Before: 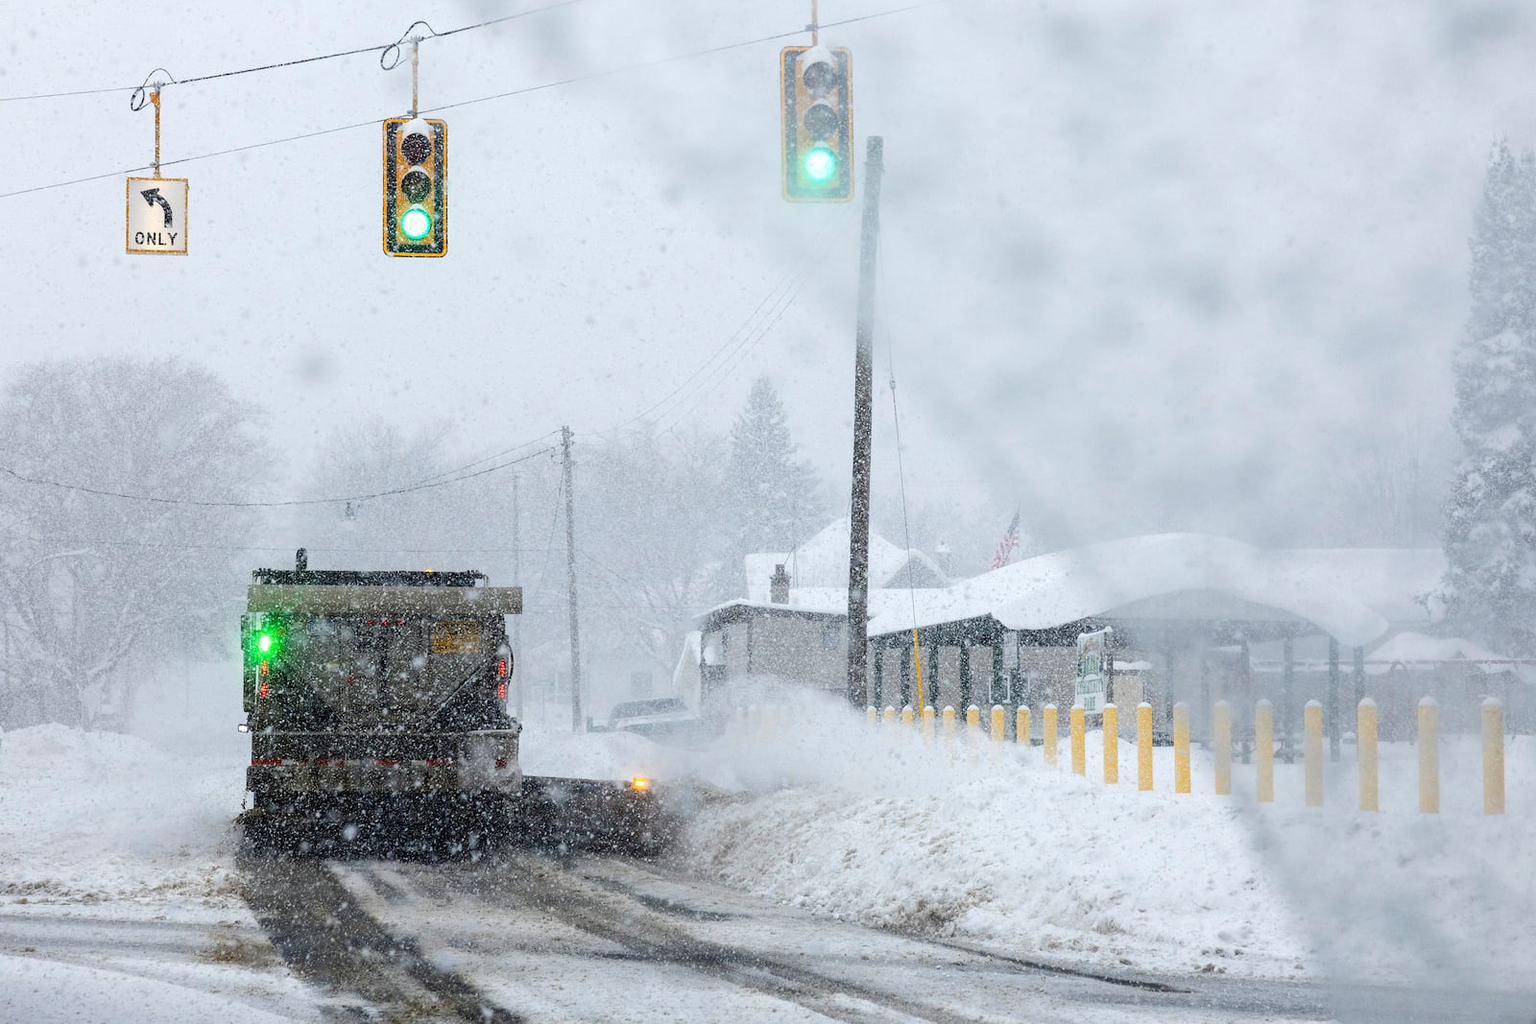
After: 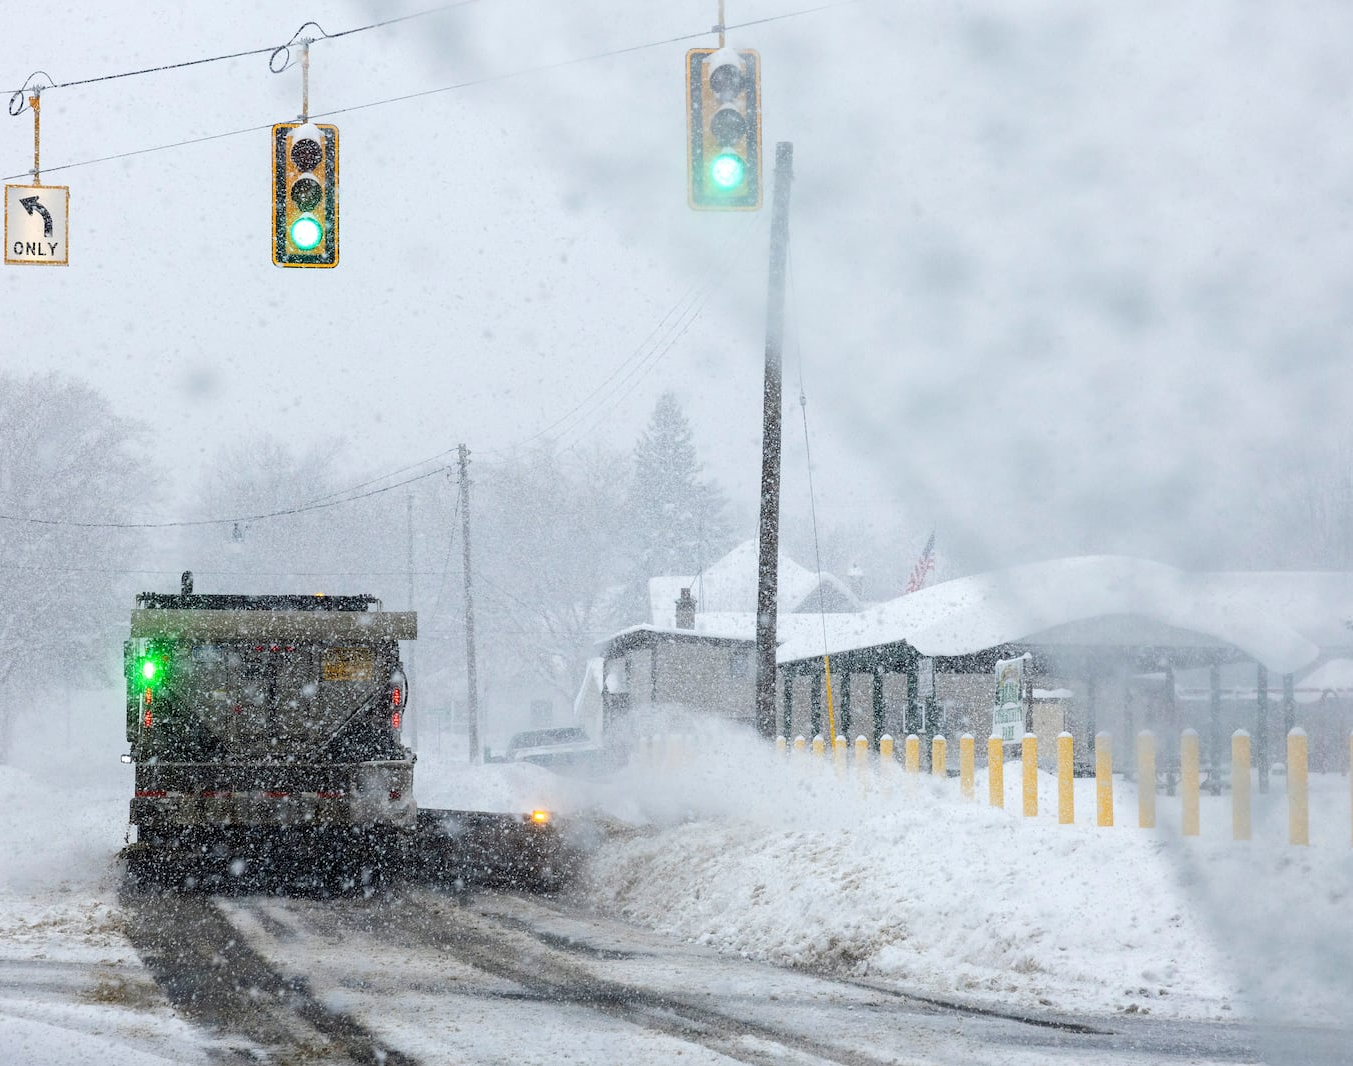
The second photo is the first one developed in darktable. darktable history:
crop: left 7.99%, right 7.387%
